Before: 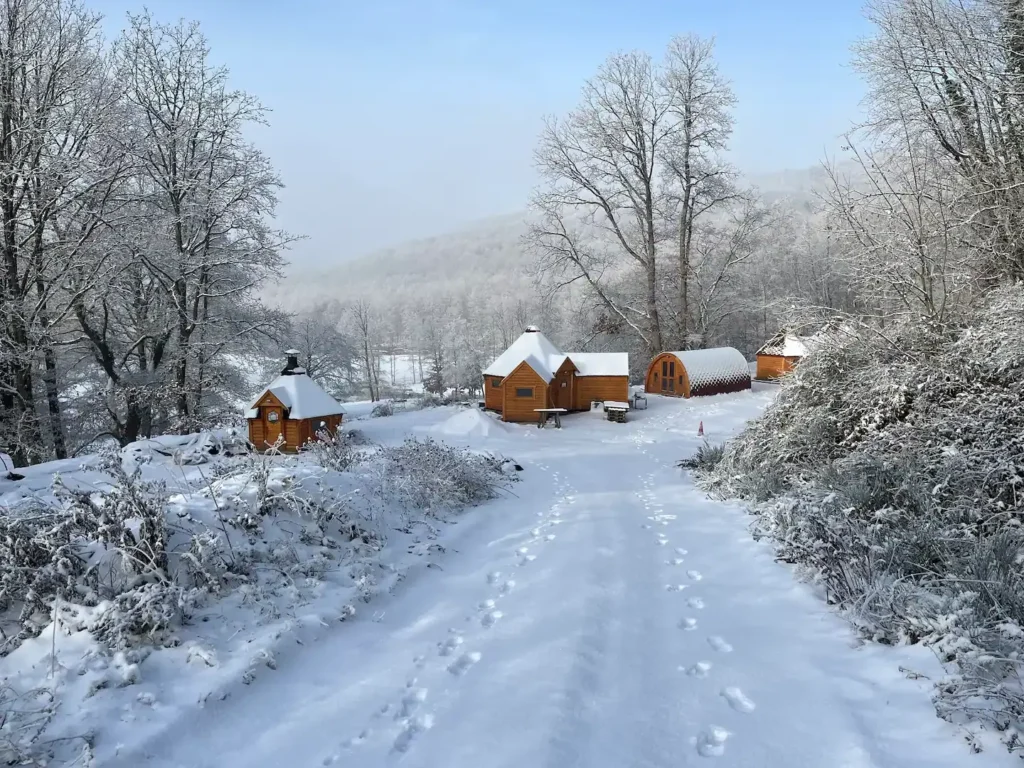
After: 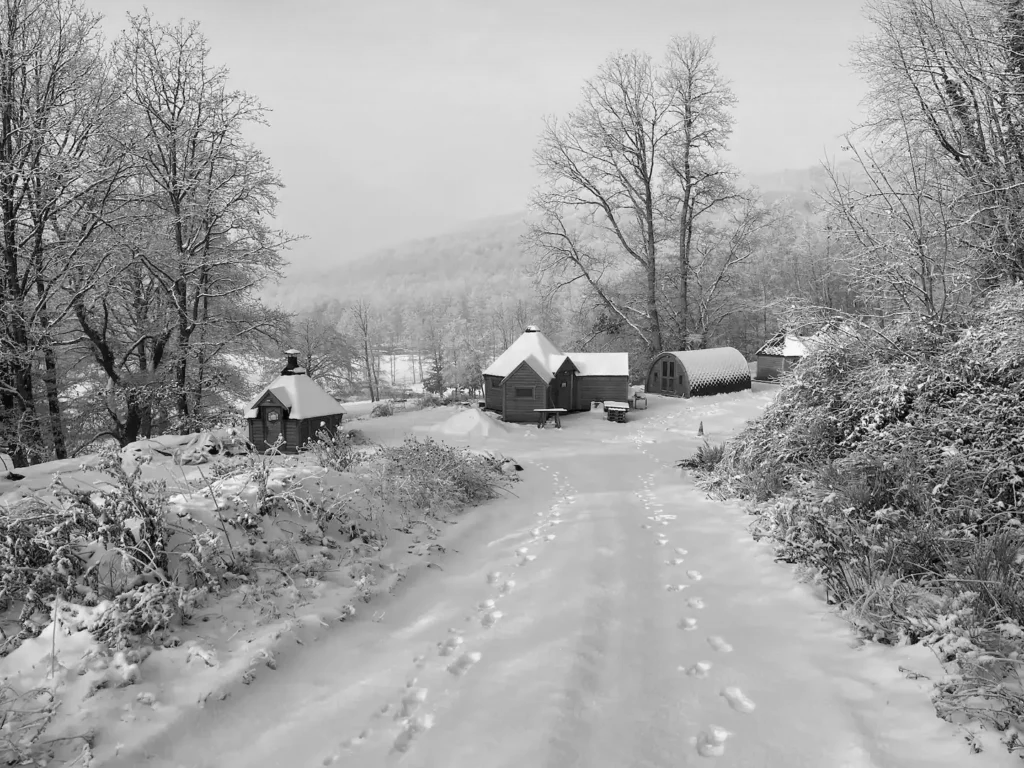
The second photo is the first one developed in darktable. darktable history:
color calibration: output gray [0.267, 0.423, 0.267, 0], x 0.37, y 0.382, temperature 4315.74 K
